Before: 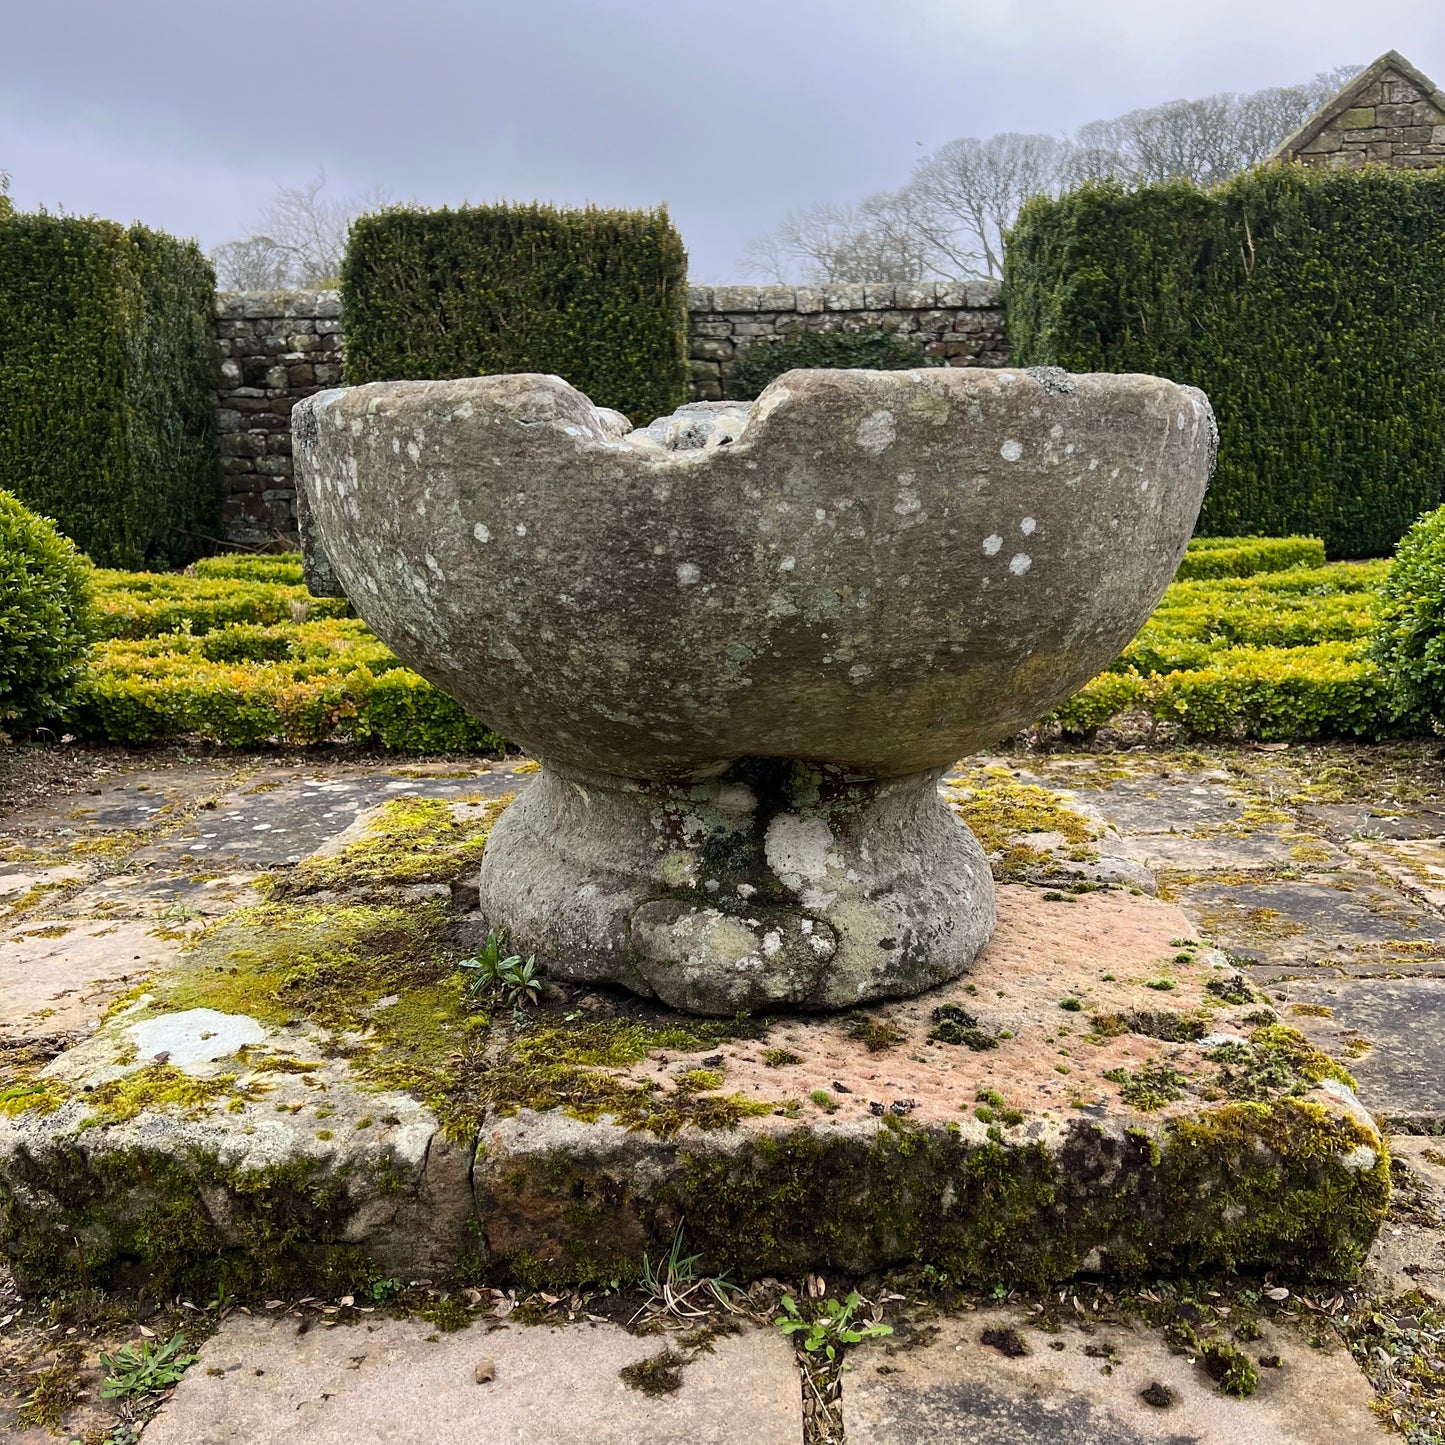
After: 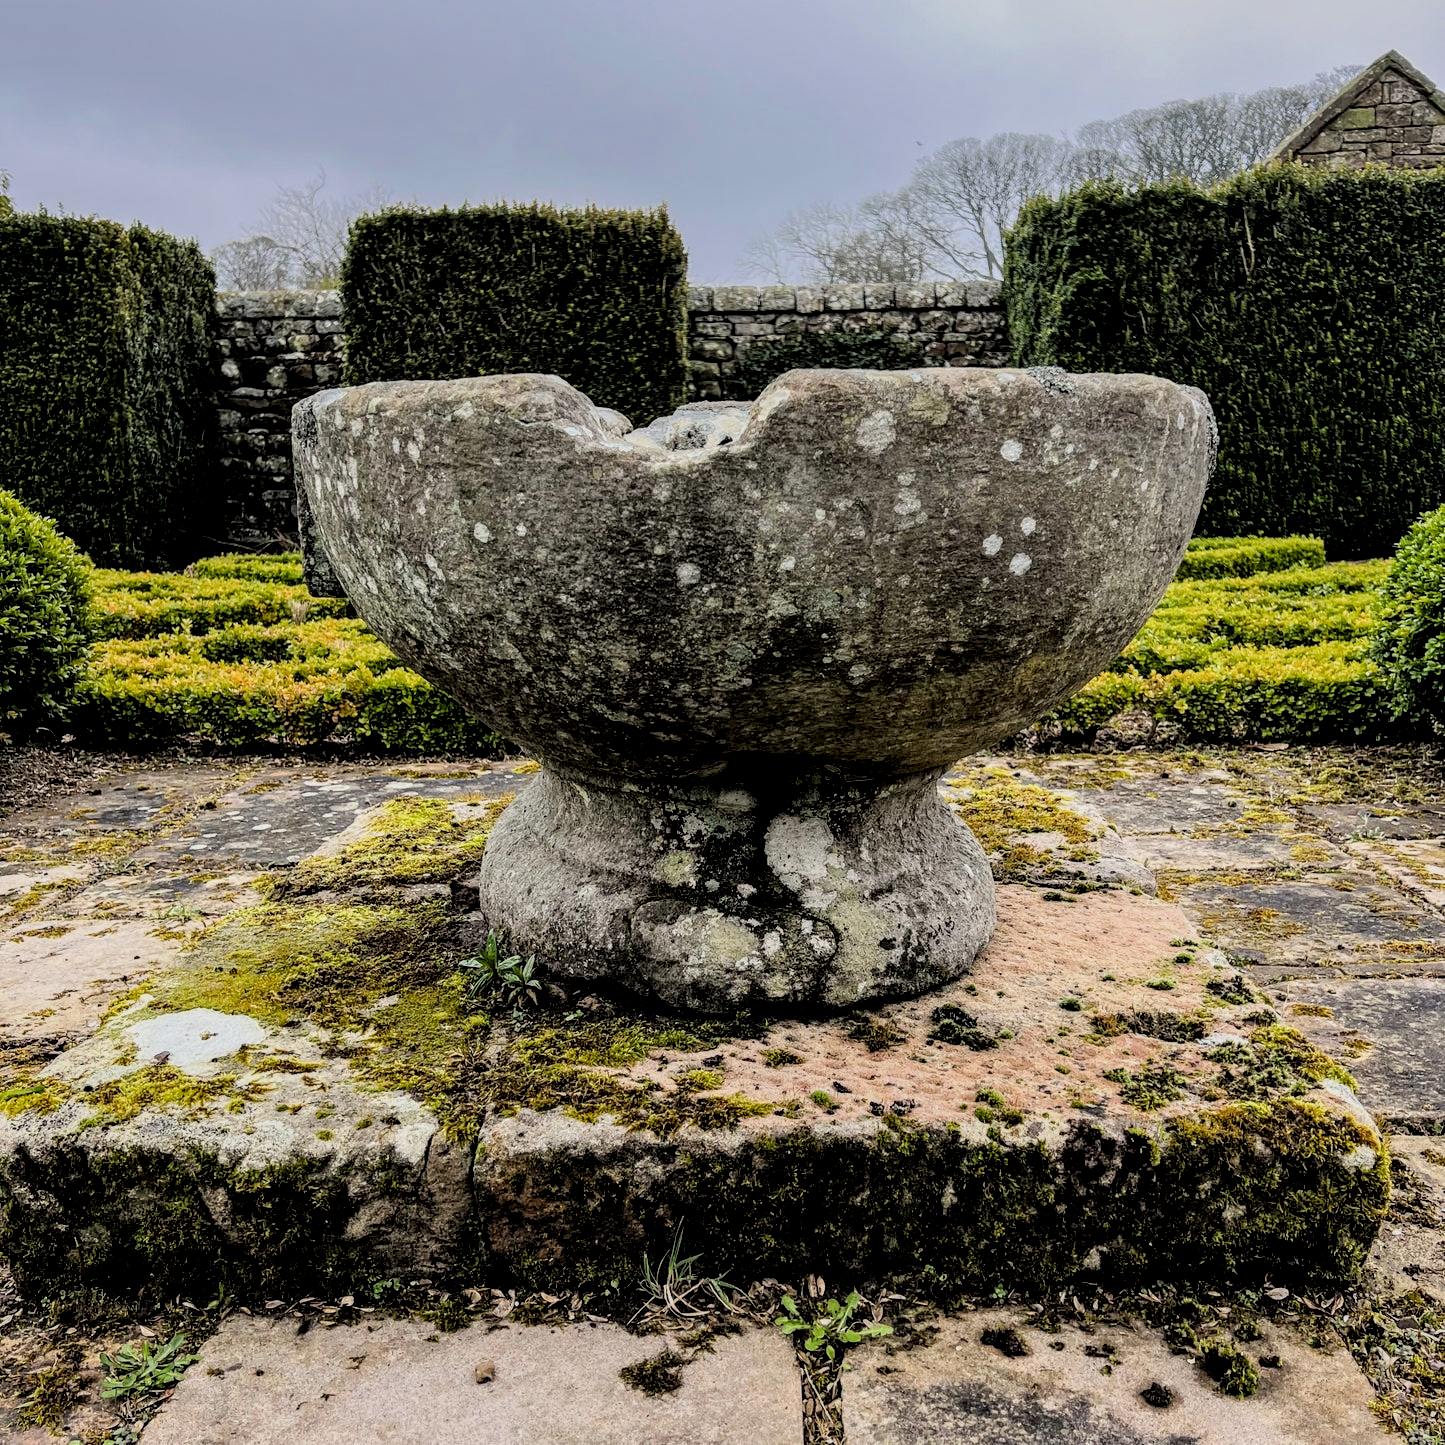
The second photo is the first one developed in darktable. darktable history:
local contrast: detail 150%
filmic rgb: black relative exposure -4.58 EV, white relative exposure 4.8 EV, threshold 3 EV, hardness 2.36, latitude 36.07%, contrast 1.048, highlights saturation mix 1.32%, shadows ↔ highlights balance 1.25%, color science v4 (2020), enable highlight reconstruction true
